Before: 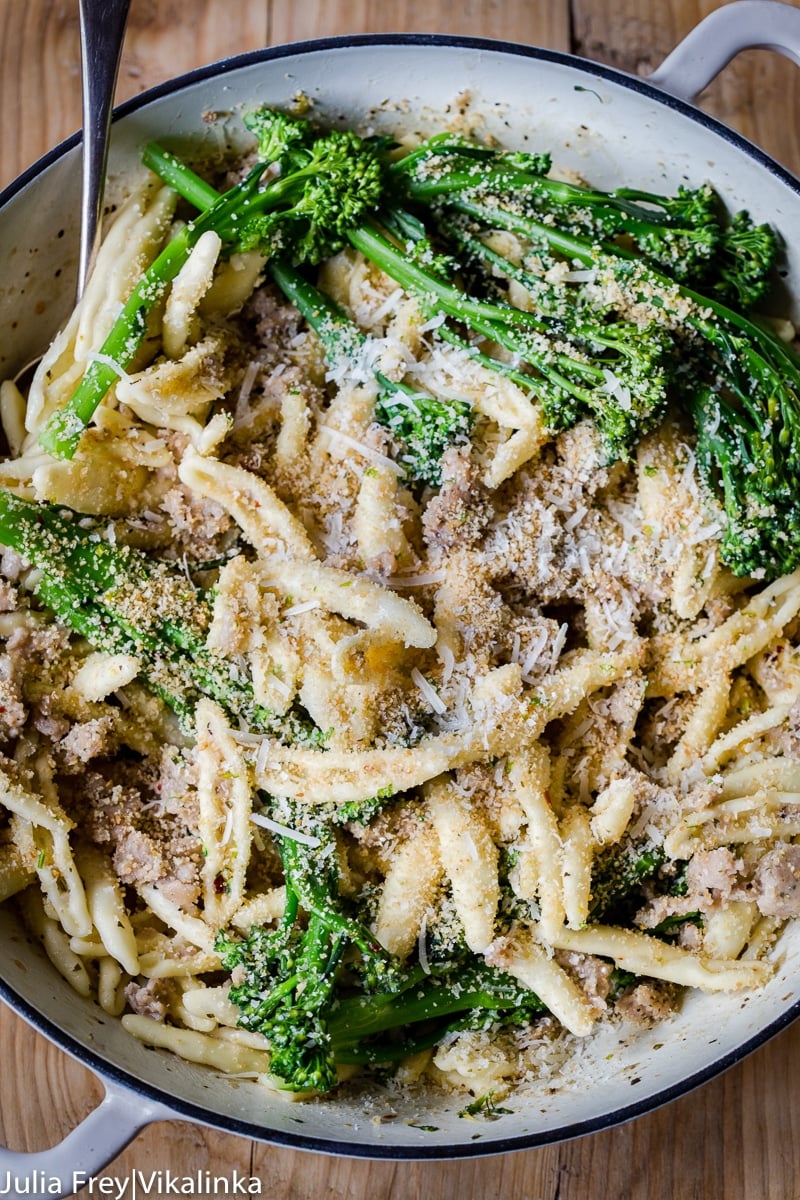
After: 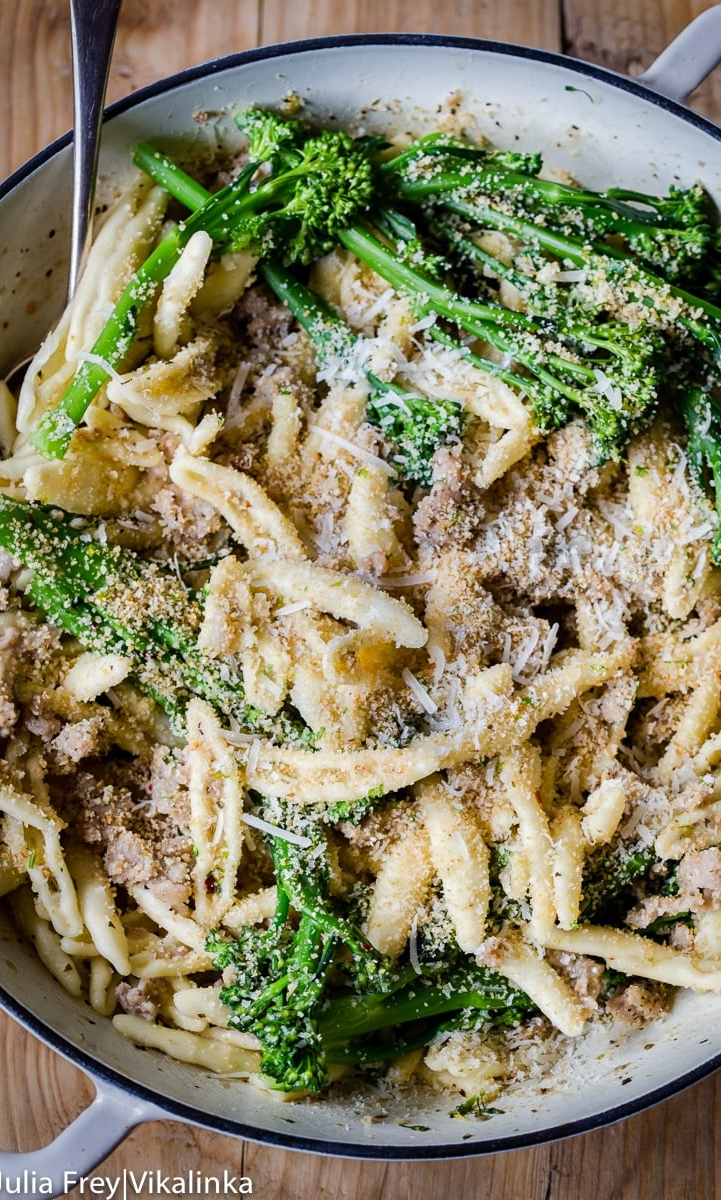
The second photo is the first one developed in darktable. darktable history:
crop and rotate: left 1.236%, right 8.621%
